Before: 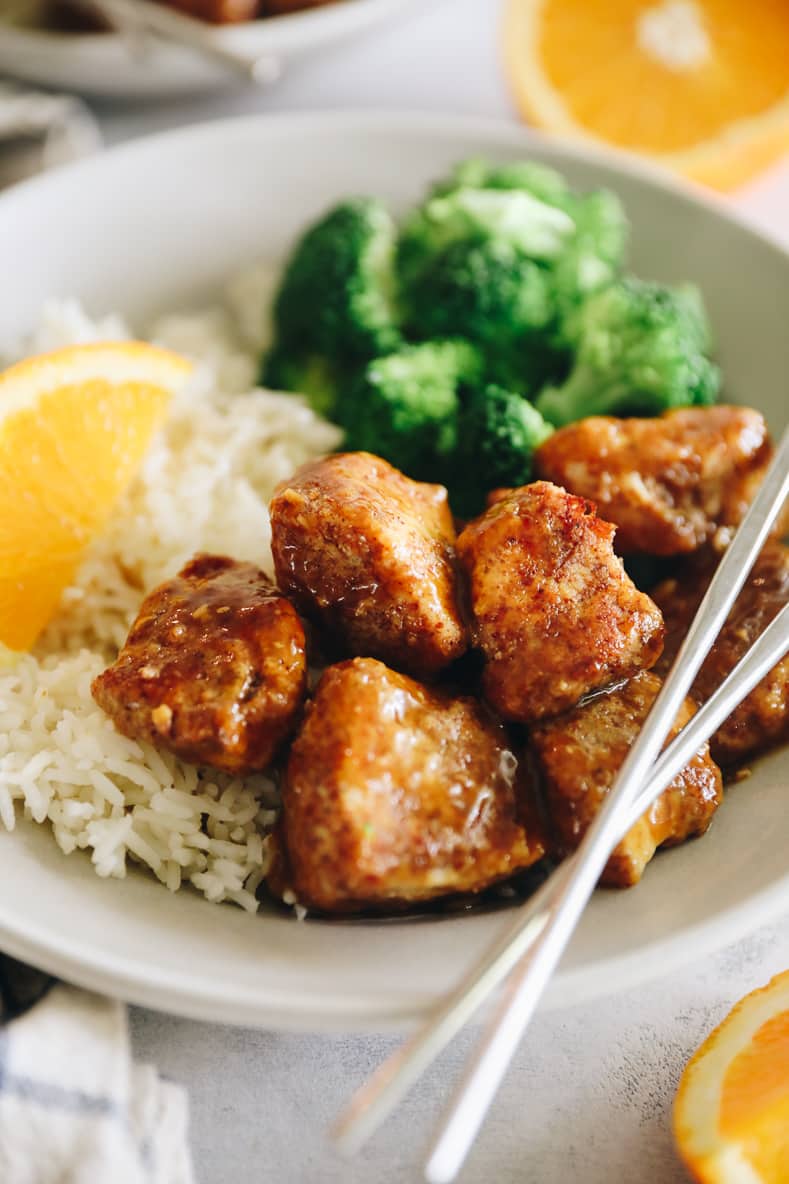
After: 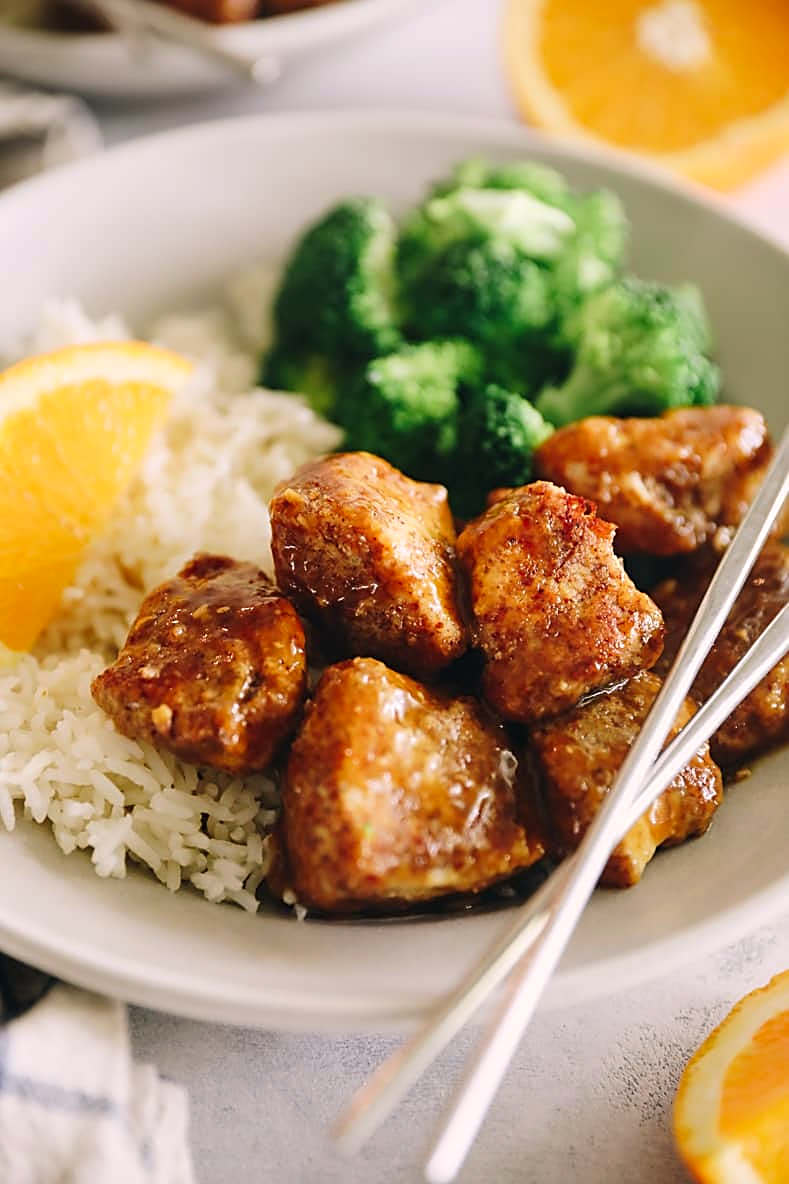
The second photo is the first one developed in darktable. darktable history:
sharpen: amount 0.575
color correction: highlights a* 5.81, highlights b* 4.84
white balance: red 0.982, blue 1.018
